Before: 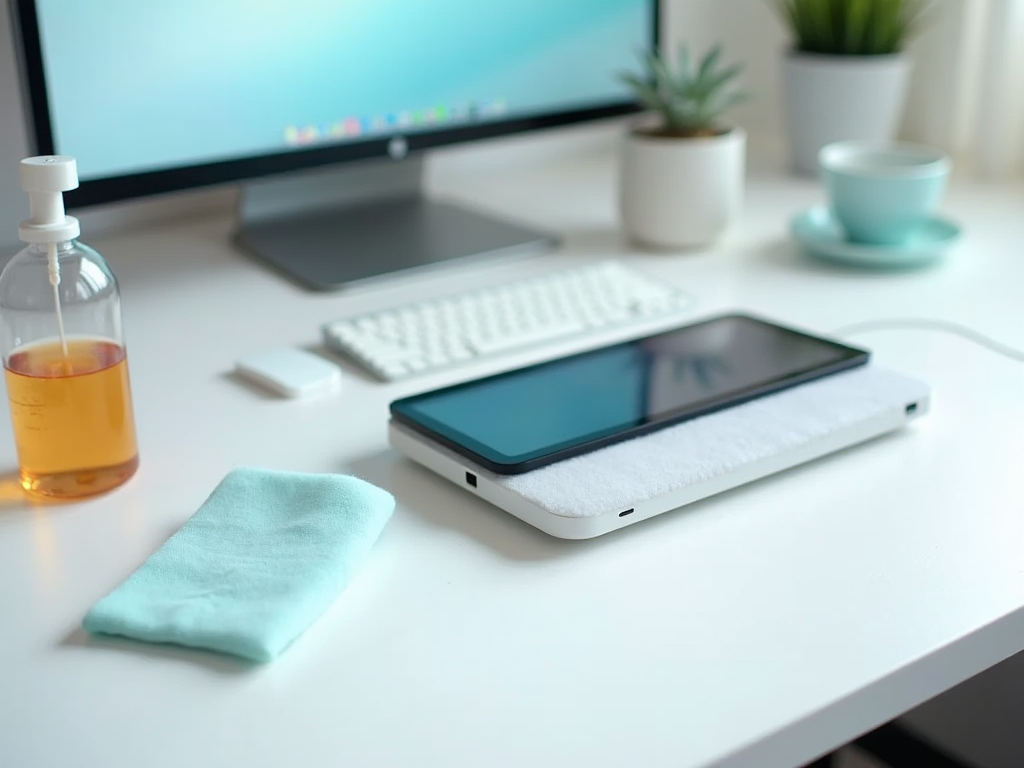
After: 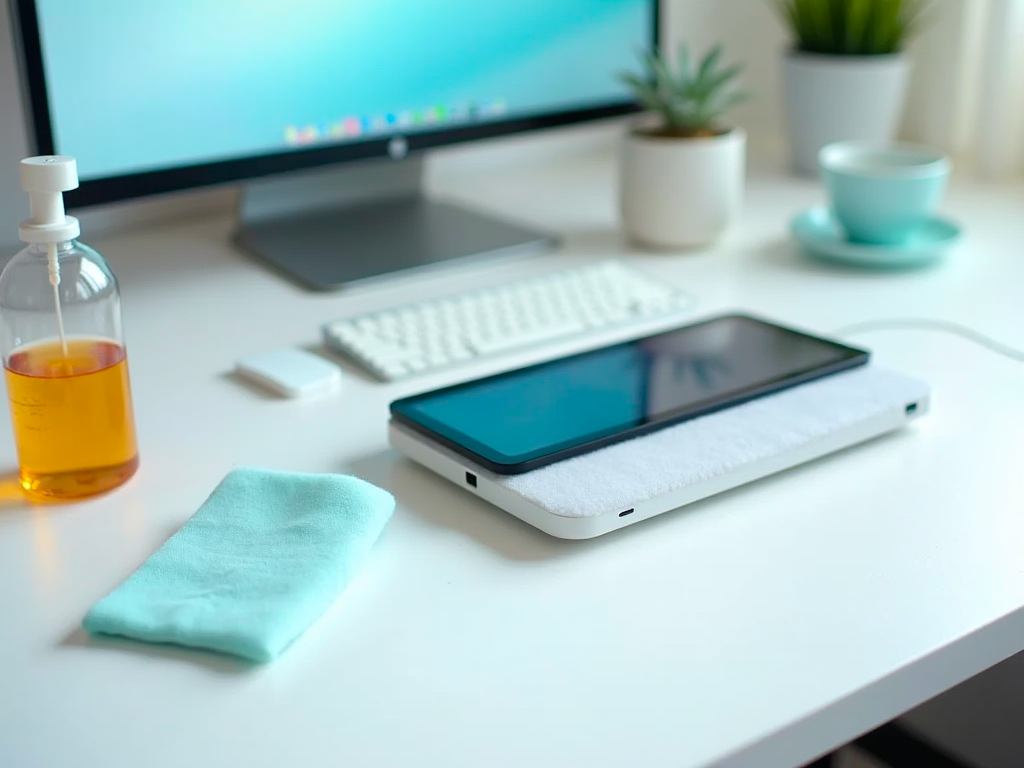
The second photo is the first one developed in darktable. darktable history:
color balance rgb: perceptual saturation grading › global saturation 25%, global vibrance 20%
tone equalizer: on, module defaults
